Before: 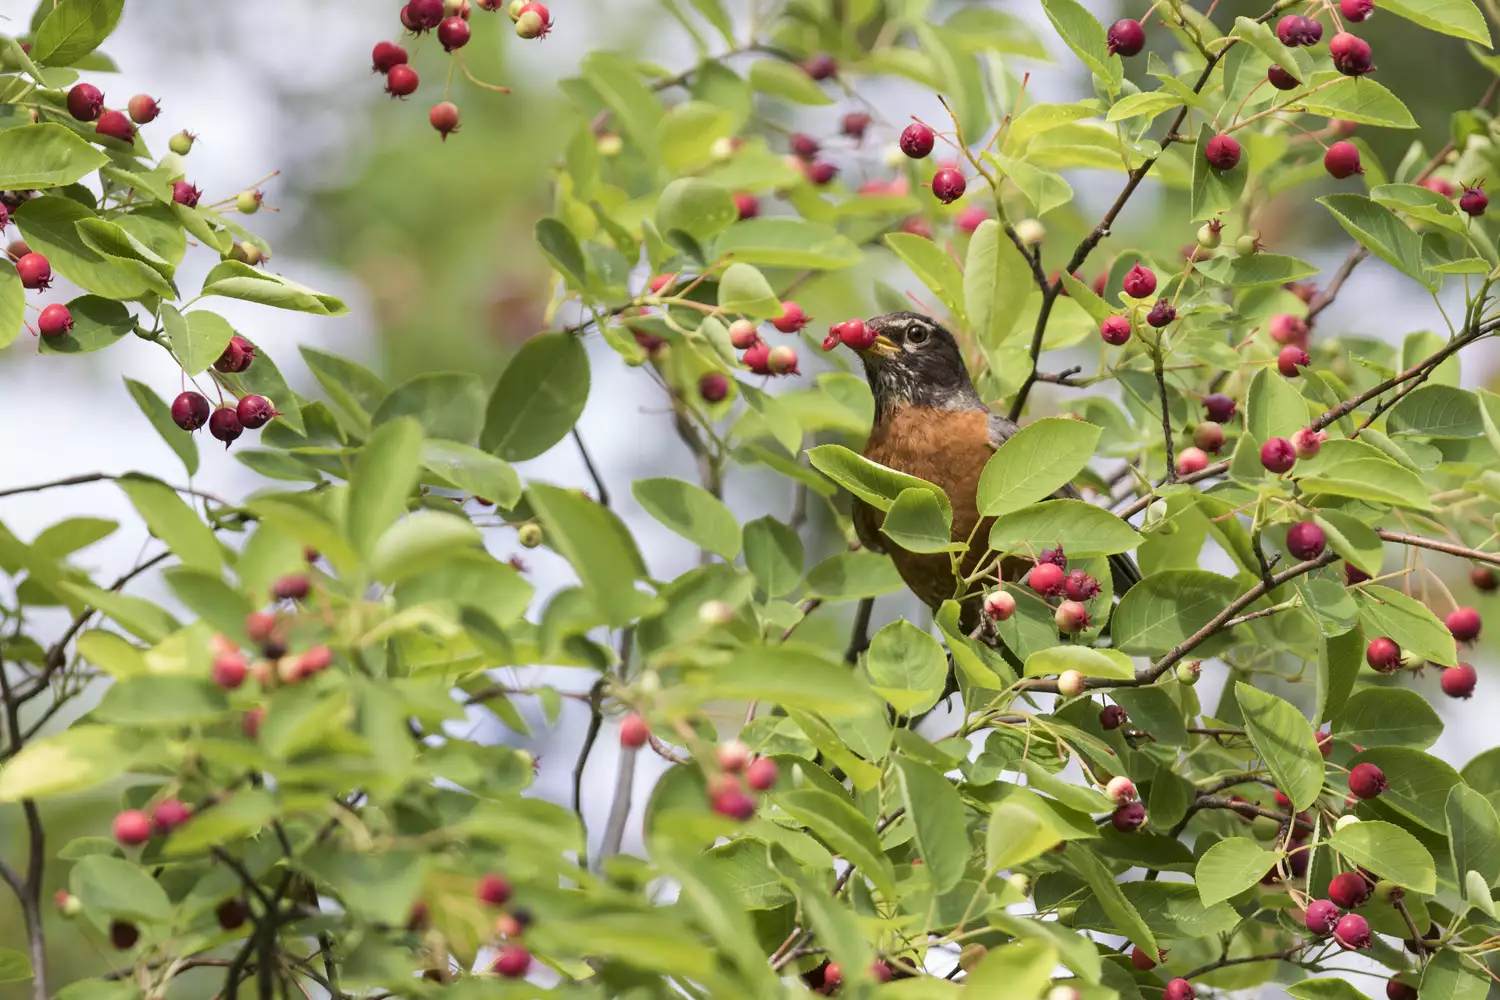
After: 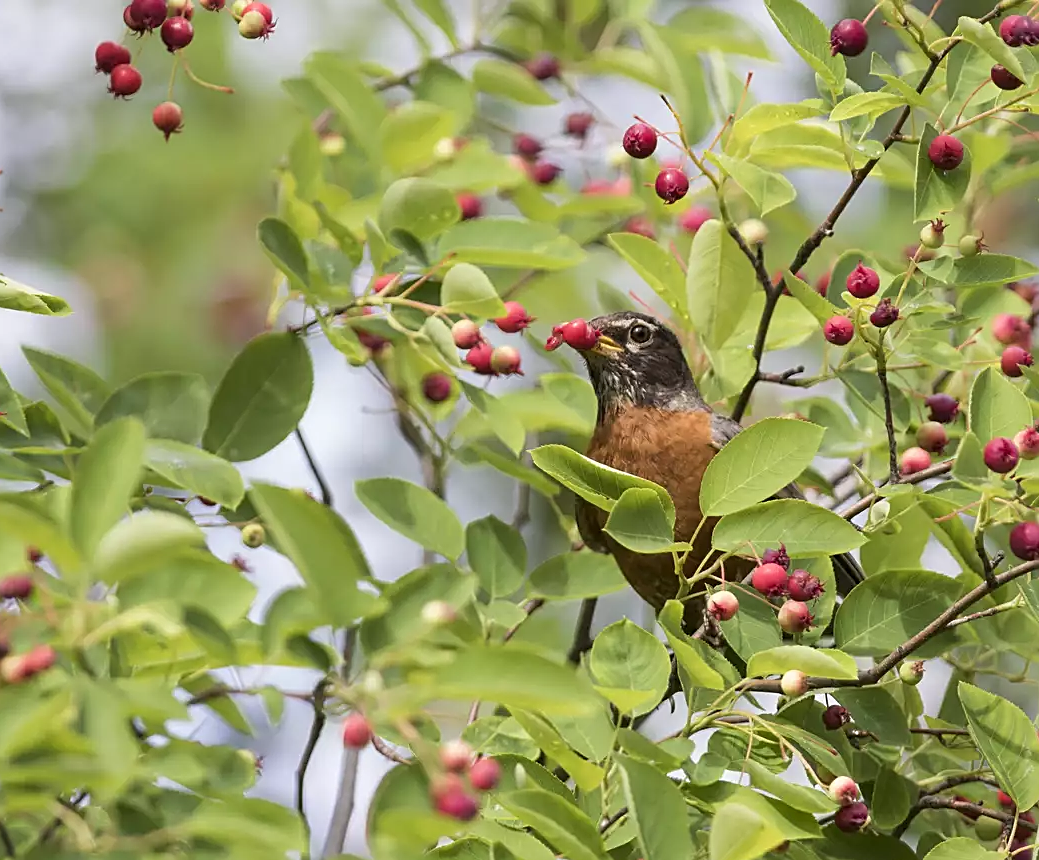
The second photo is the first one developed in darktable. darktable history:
sharpen: on, module defaults
crop: left 18.479%, right 12.2%, bottom 13.971%
